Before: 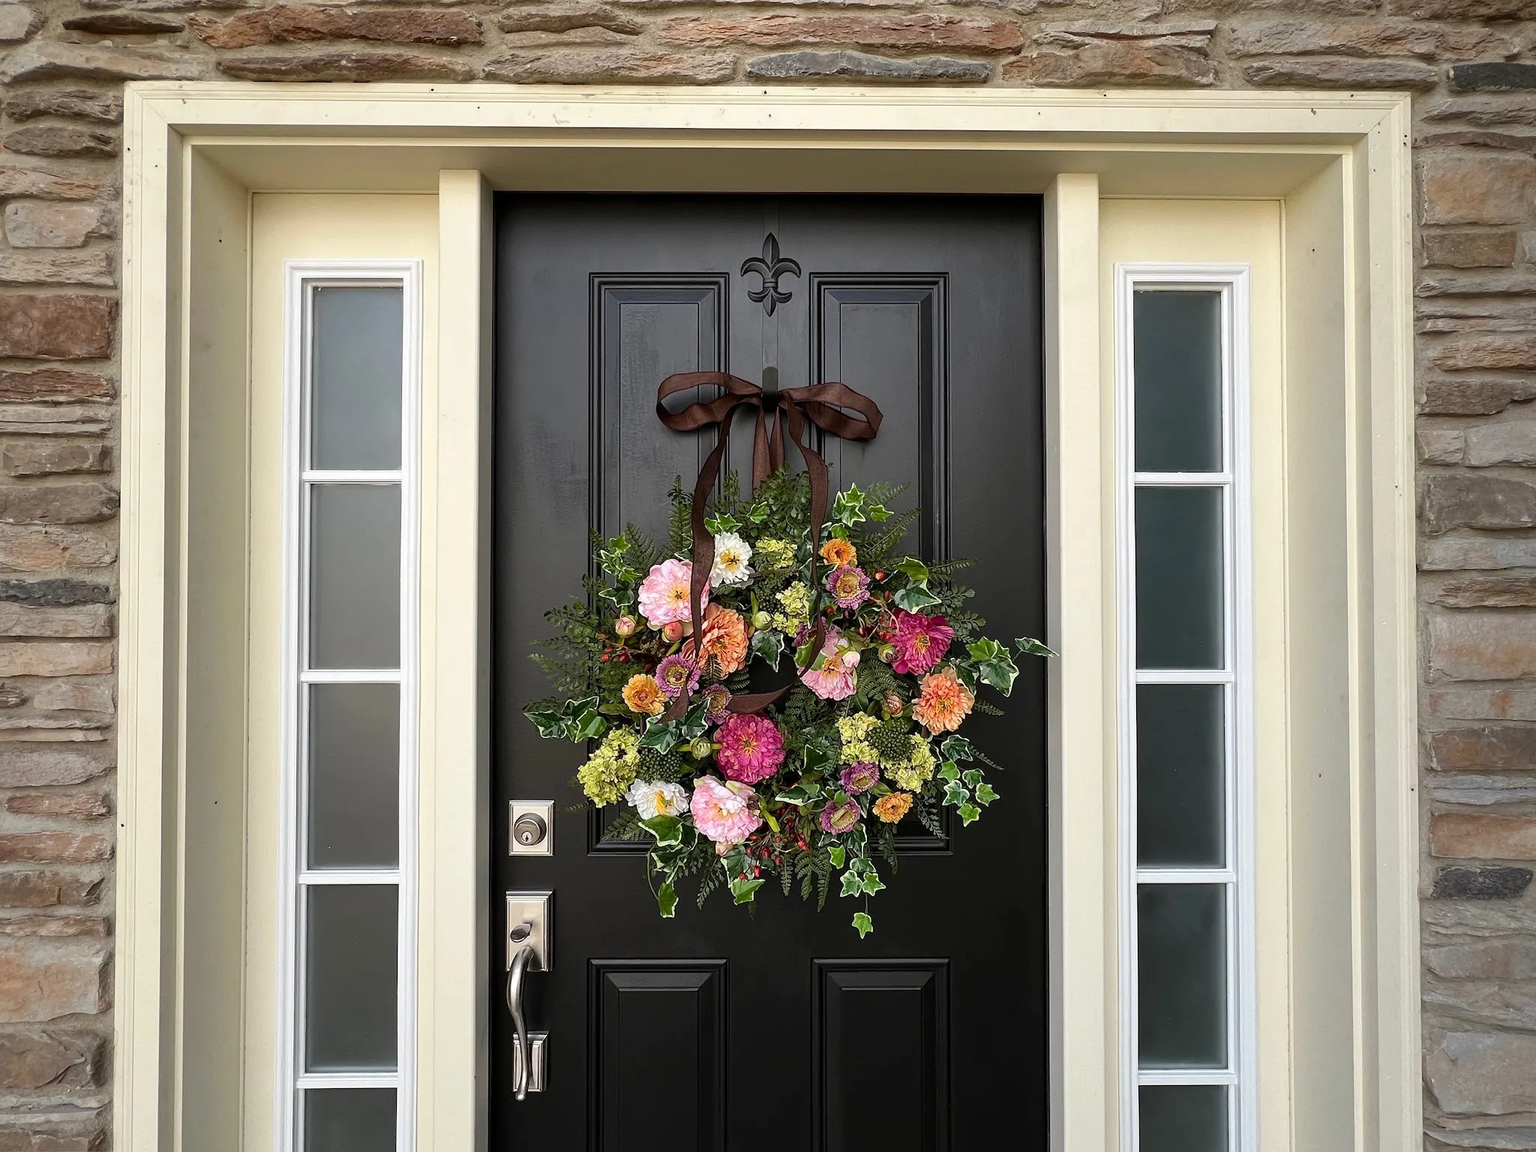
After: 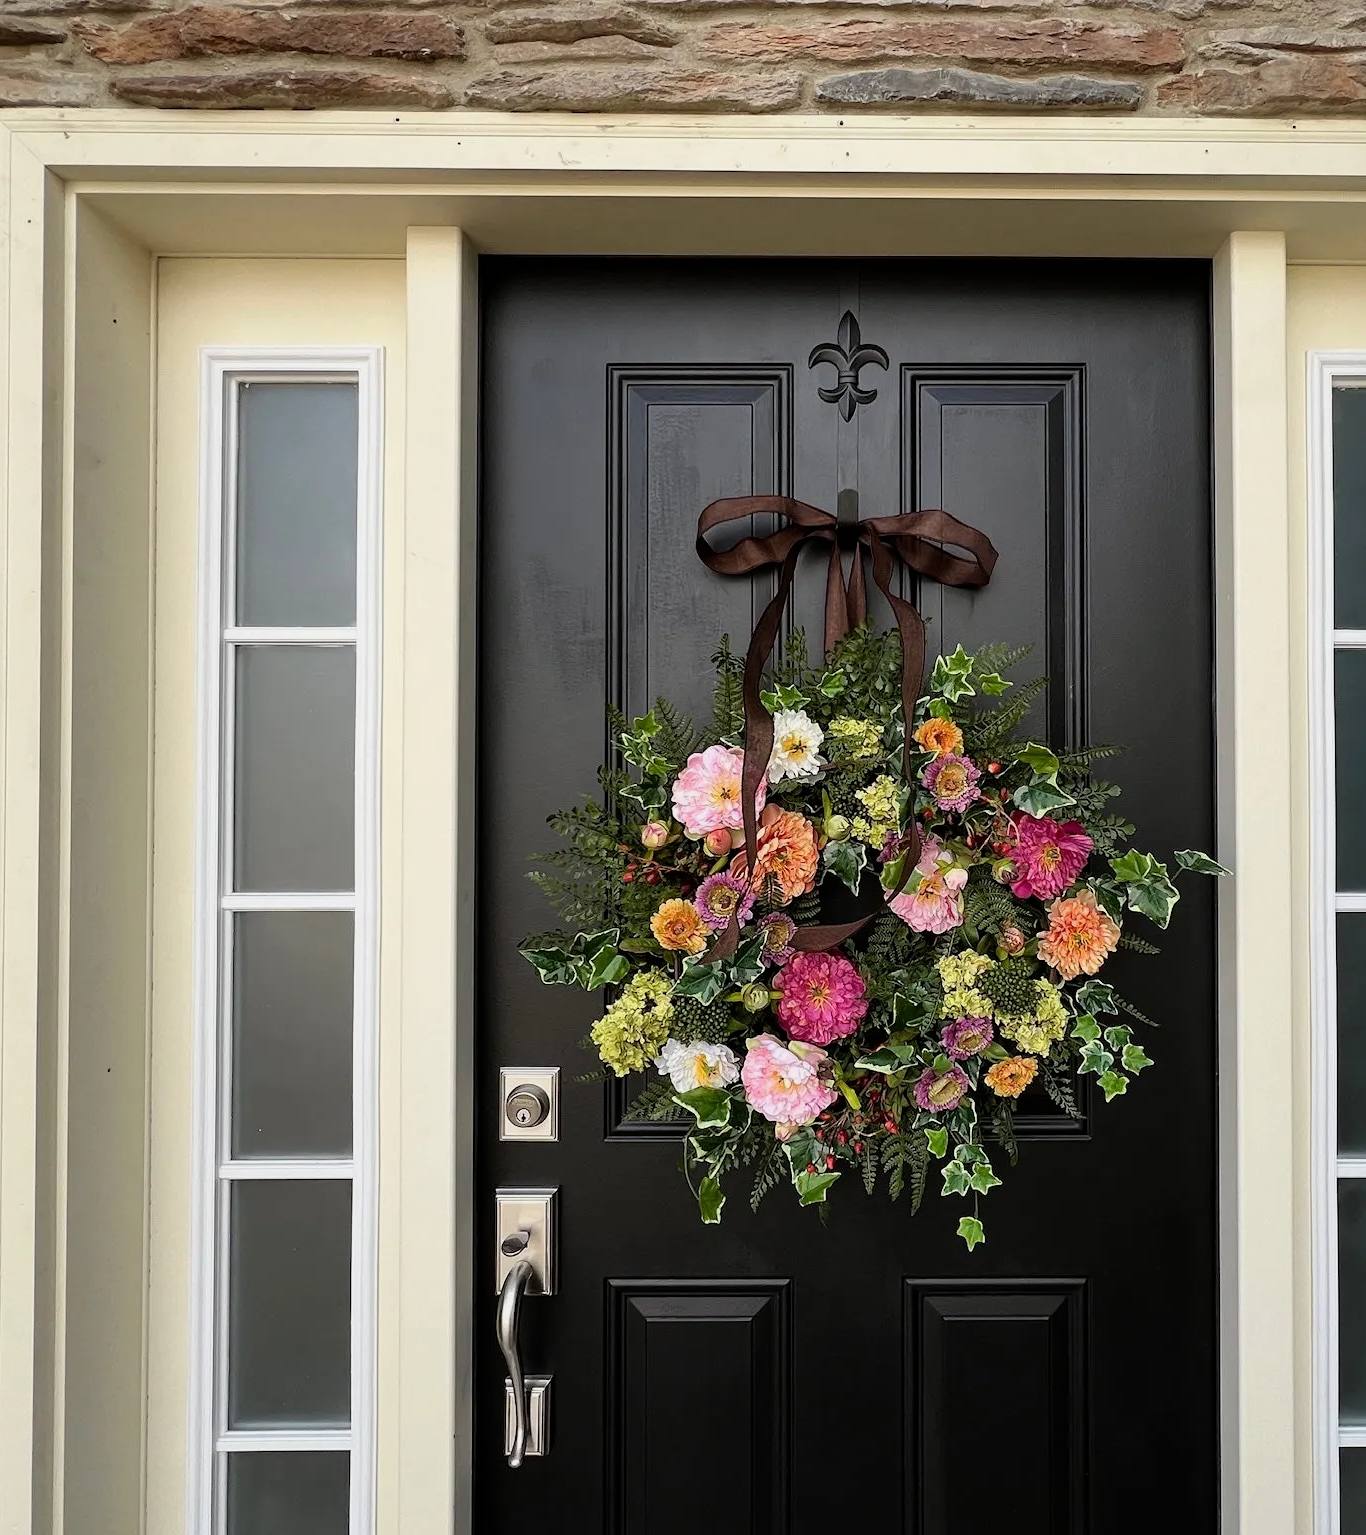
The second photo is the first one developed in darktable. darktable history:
crop and rotate: left 8.766%, right 24.521%
exposure: compensate exposure bias true, compensate highlight preservation false
filmic rgb: black relative exposure -9.45 EV, white relative exposure 3.06 EV, threshold 2.97 EV, hardness 6.11, color science v6 (2022), enable highlight reconstruction true
tone equalizer: edges refinement/feathering 500, mask exposure compensation -1.57 EV, preserve details no
